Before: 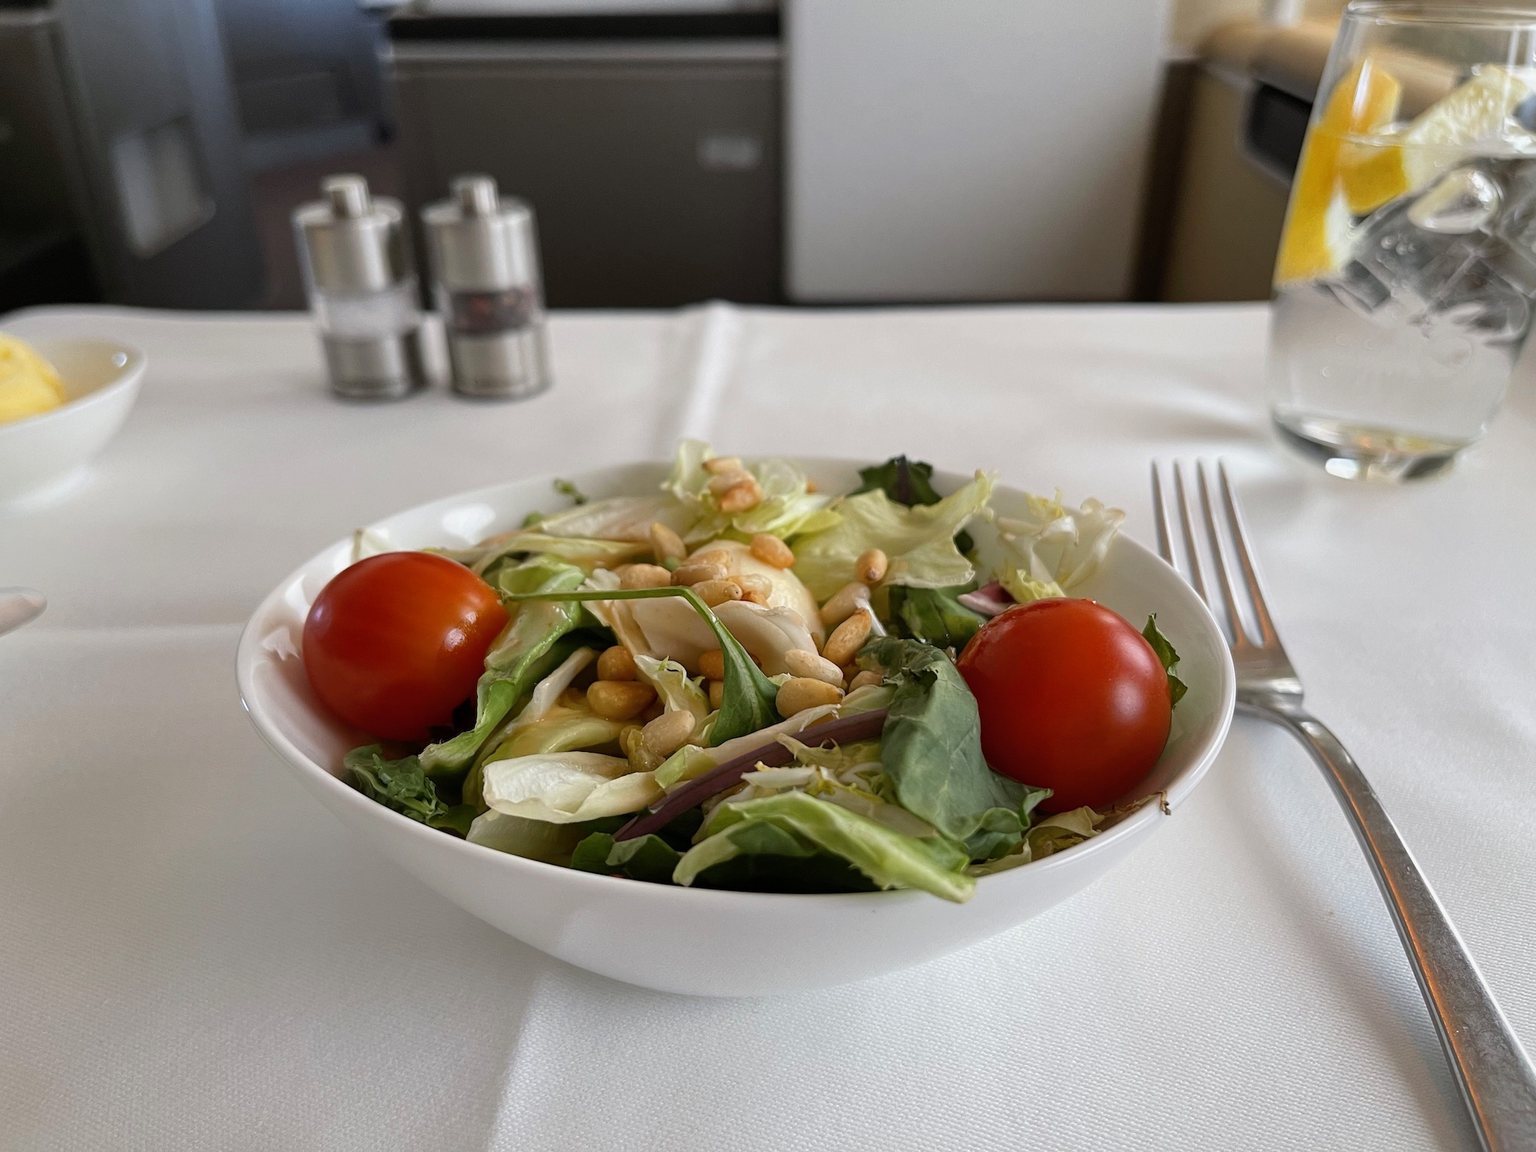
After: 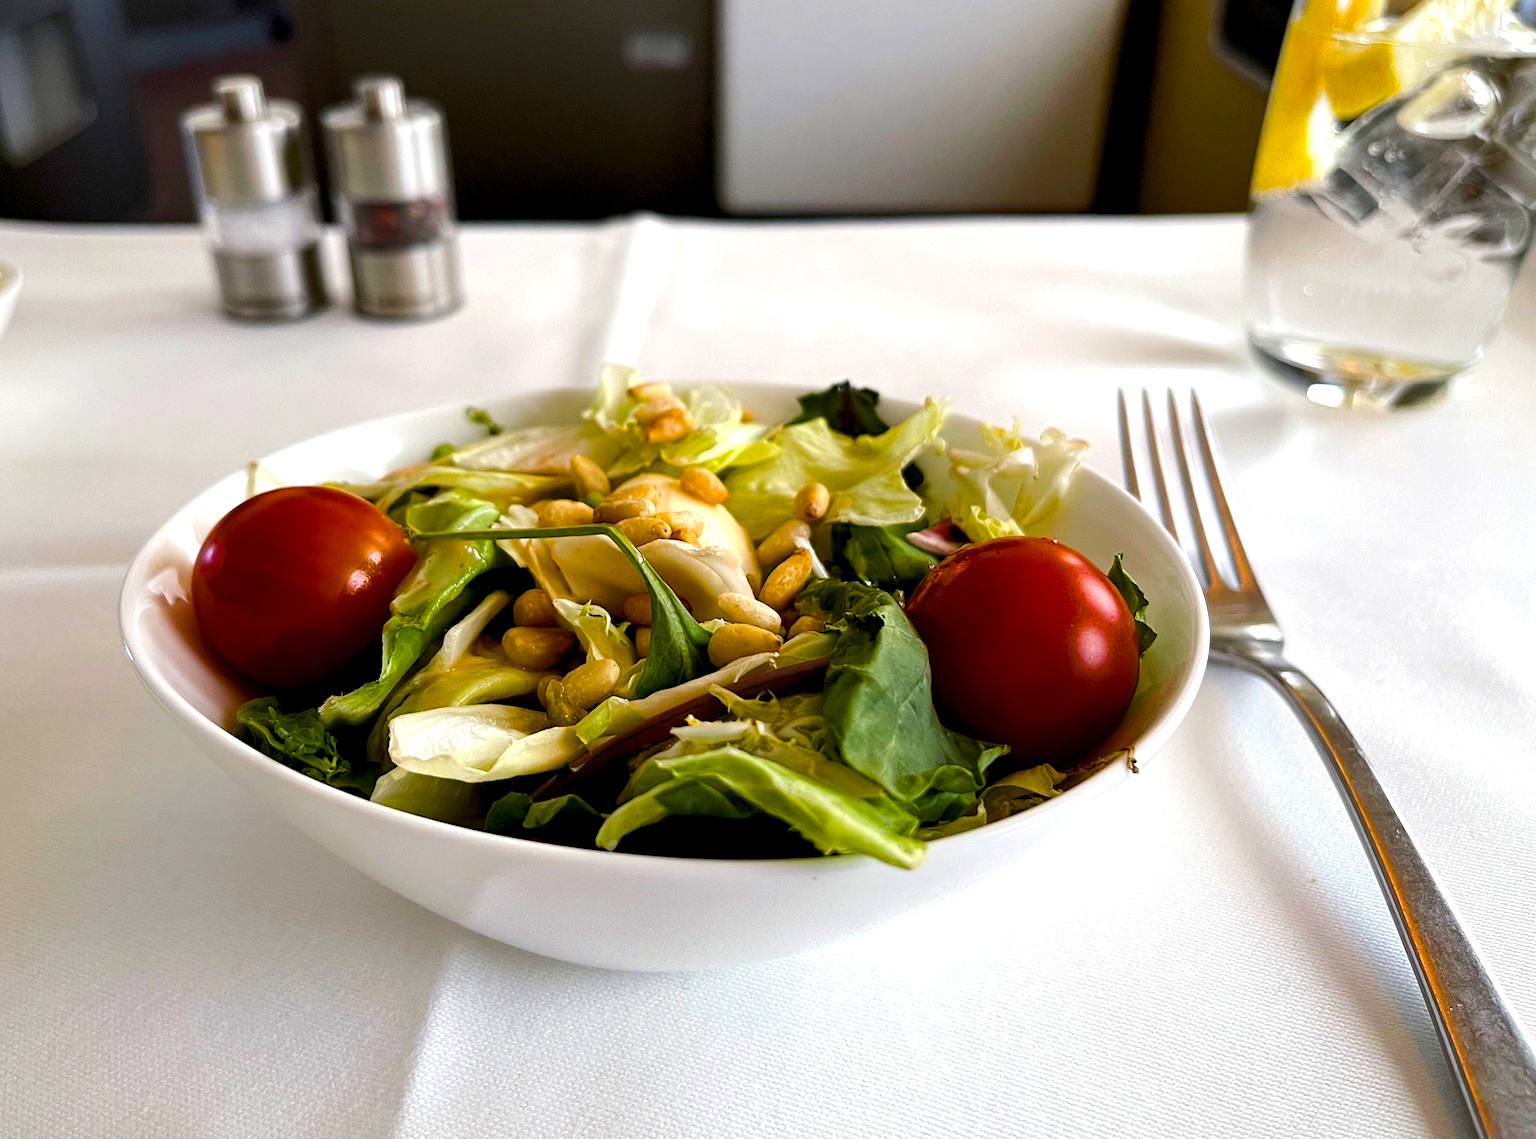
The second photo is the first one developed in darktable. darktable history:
exposure: black level correction 0.005, exposure 0.014 EV, compensate highlight preservation false
crop and rotate: left 8.262%, top 9.226%
color balance rgb: global offset › luminance -0.37%, perceptual saturation grading › highlights -17.77%, perceptual saturation grading › mid-tones 33.1%, perceptual saturation grading › shadows 50.52%, perceptual brilliance grading › highlights 20%, perceptual brilliance grading › mid-tones 20%, perceptual brilliance grading › shadows -20%, global vibrance 50%
